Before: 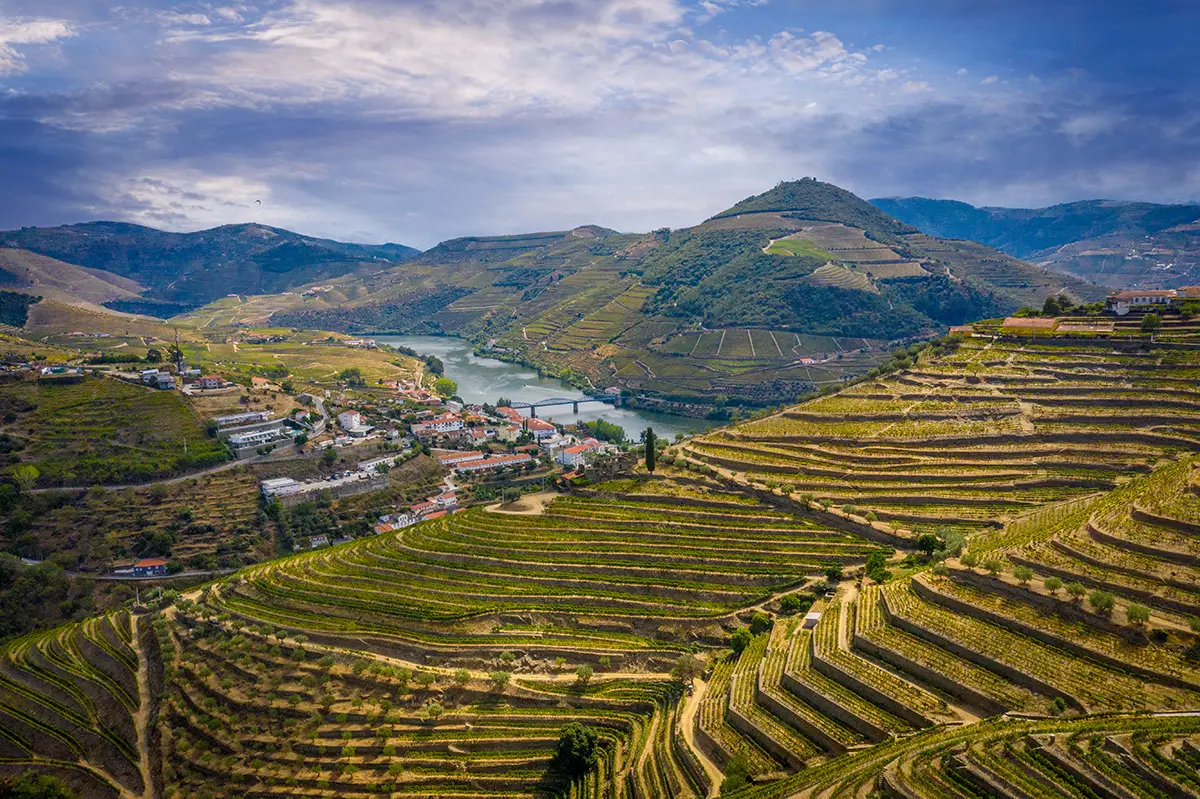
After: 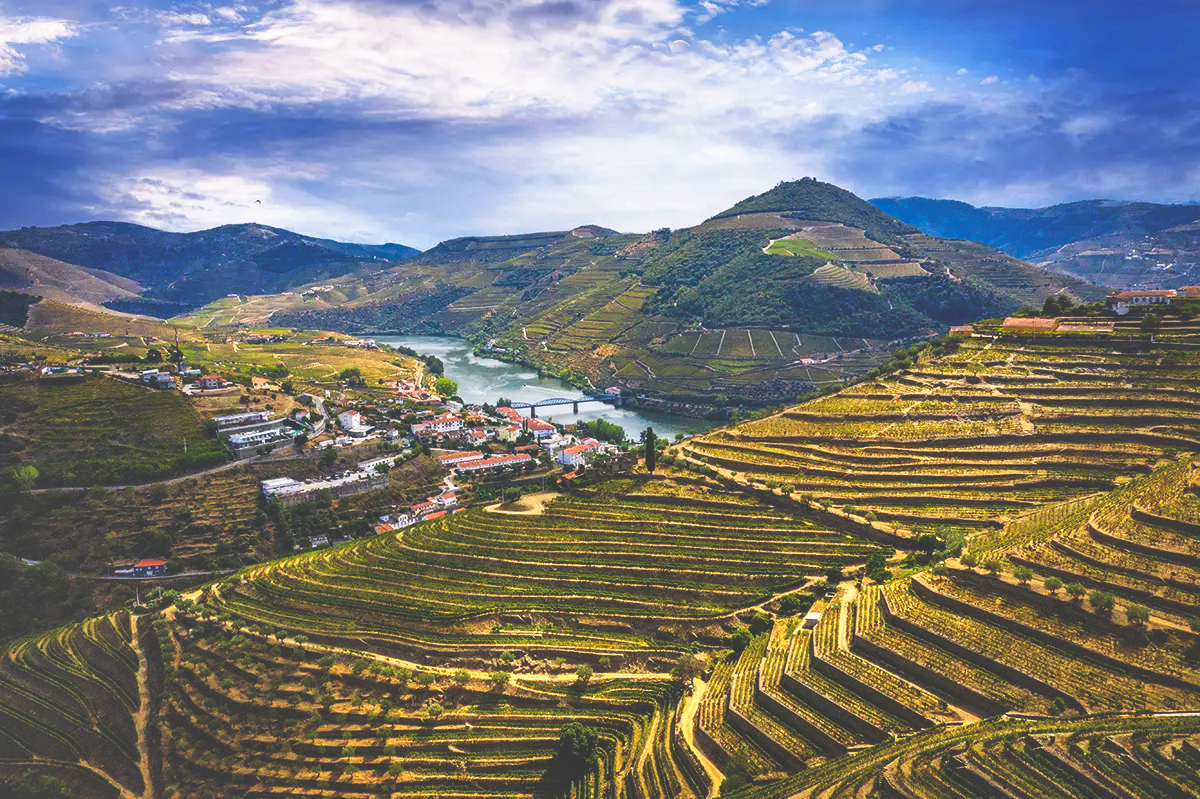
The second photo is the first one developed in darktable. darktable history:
shadows and highlights: low approximation 0.01, soften with gaussian
base curve: curves: ch0 [(0, 0.036) (0.007, 0.037) (0.604, 0.887) (1, 1)], preserve colors none
